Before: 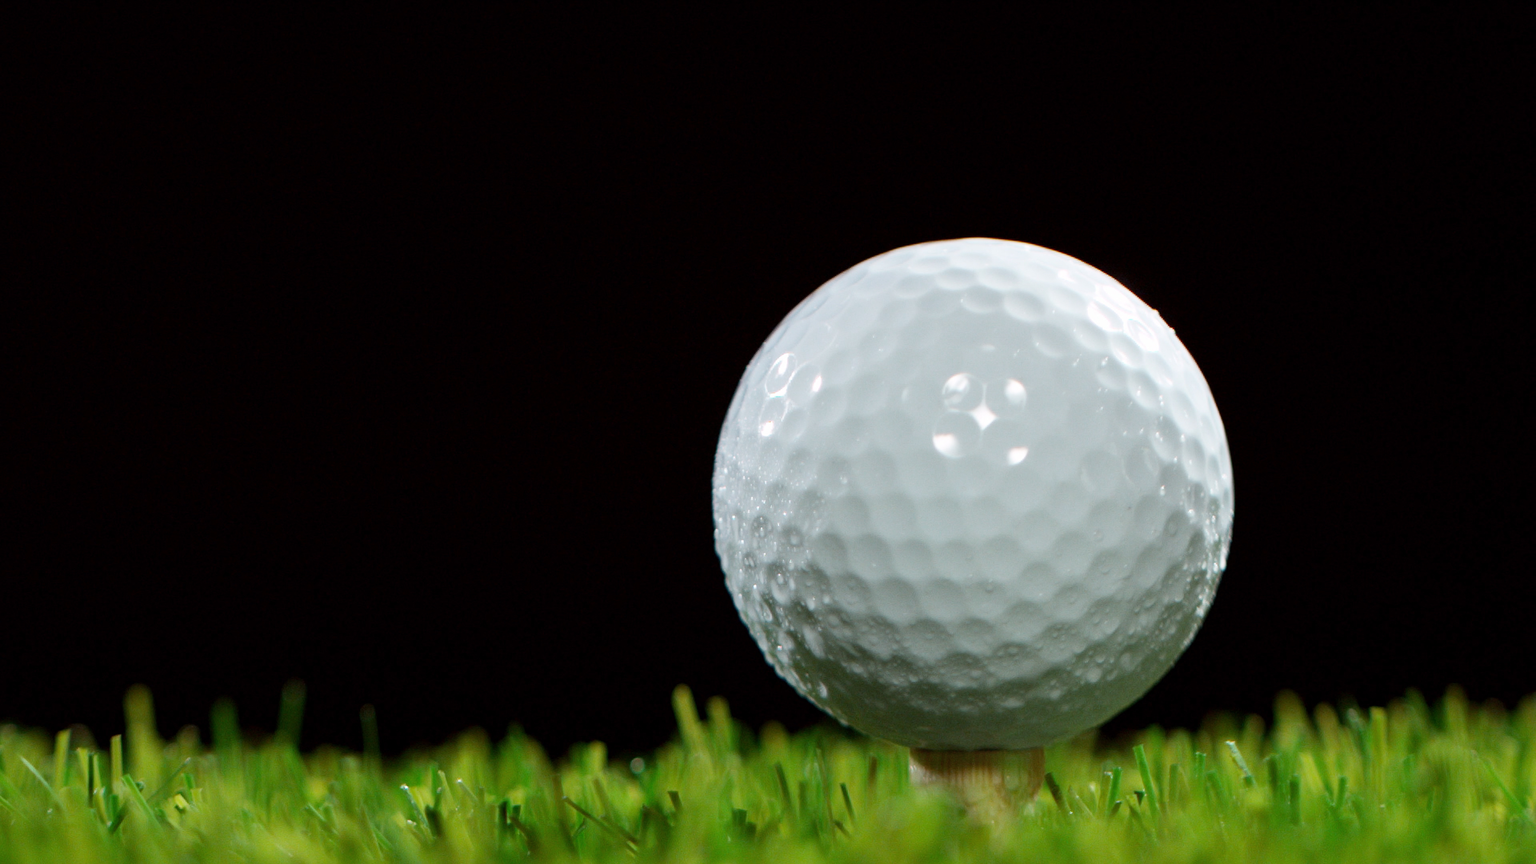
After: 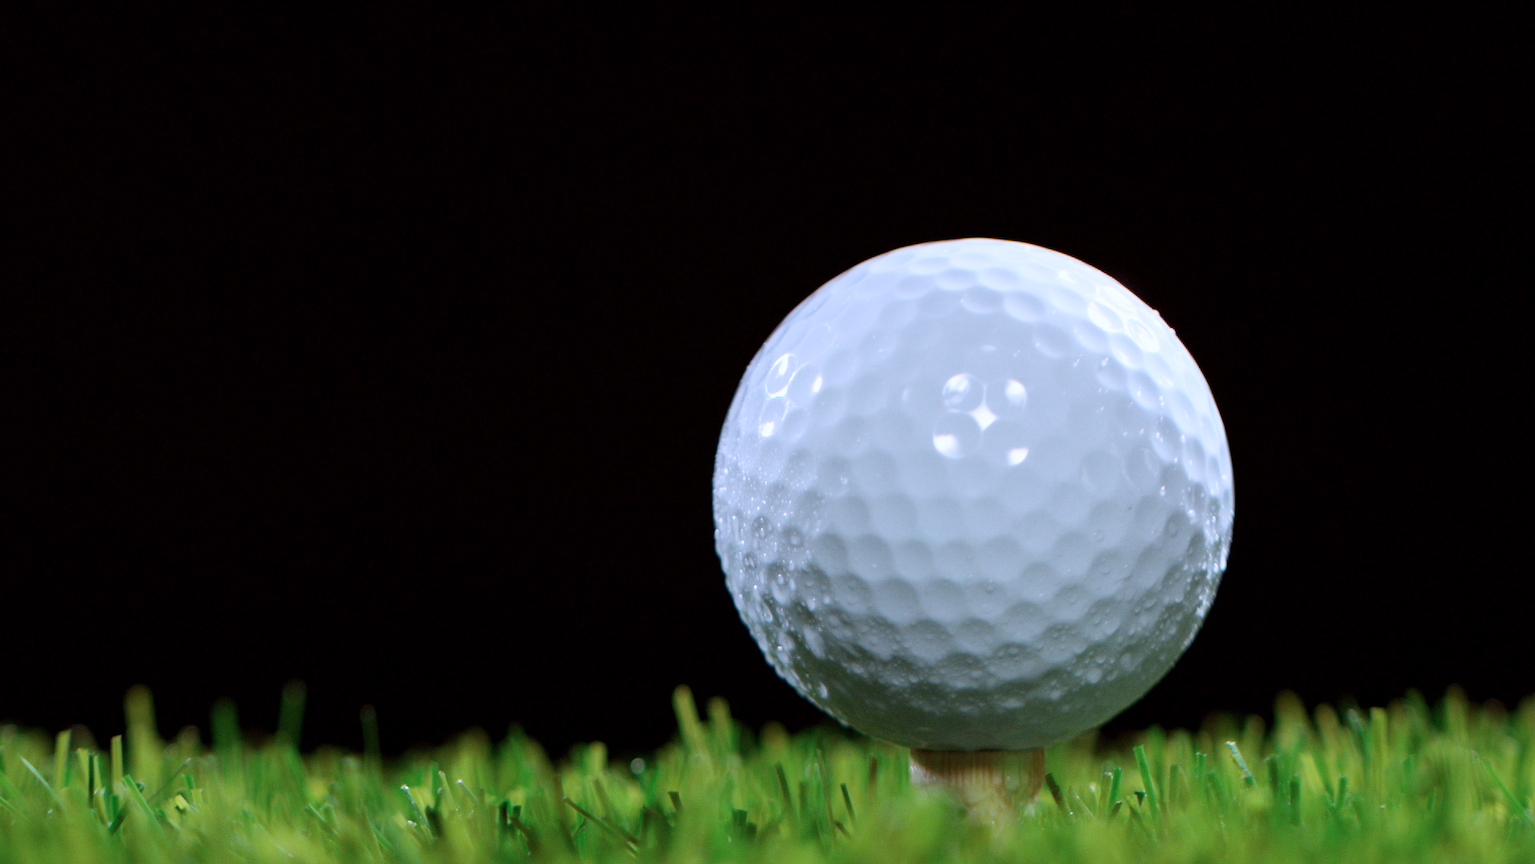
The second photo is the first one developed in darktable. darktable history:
color calibration: illuminant custom, x 0.373, y 0.389, temperature 4253.57 K
